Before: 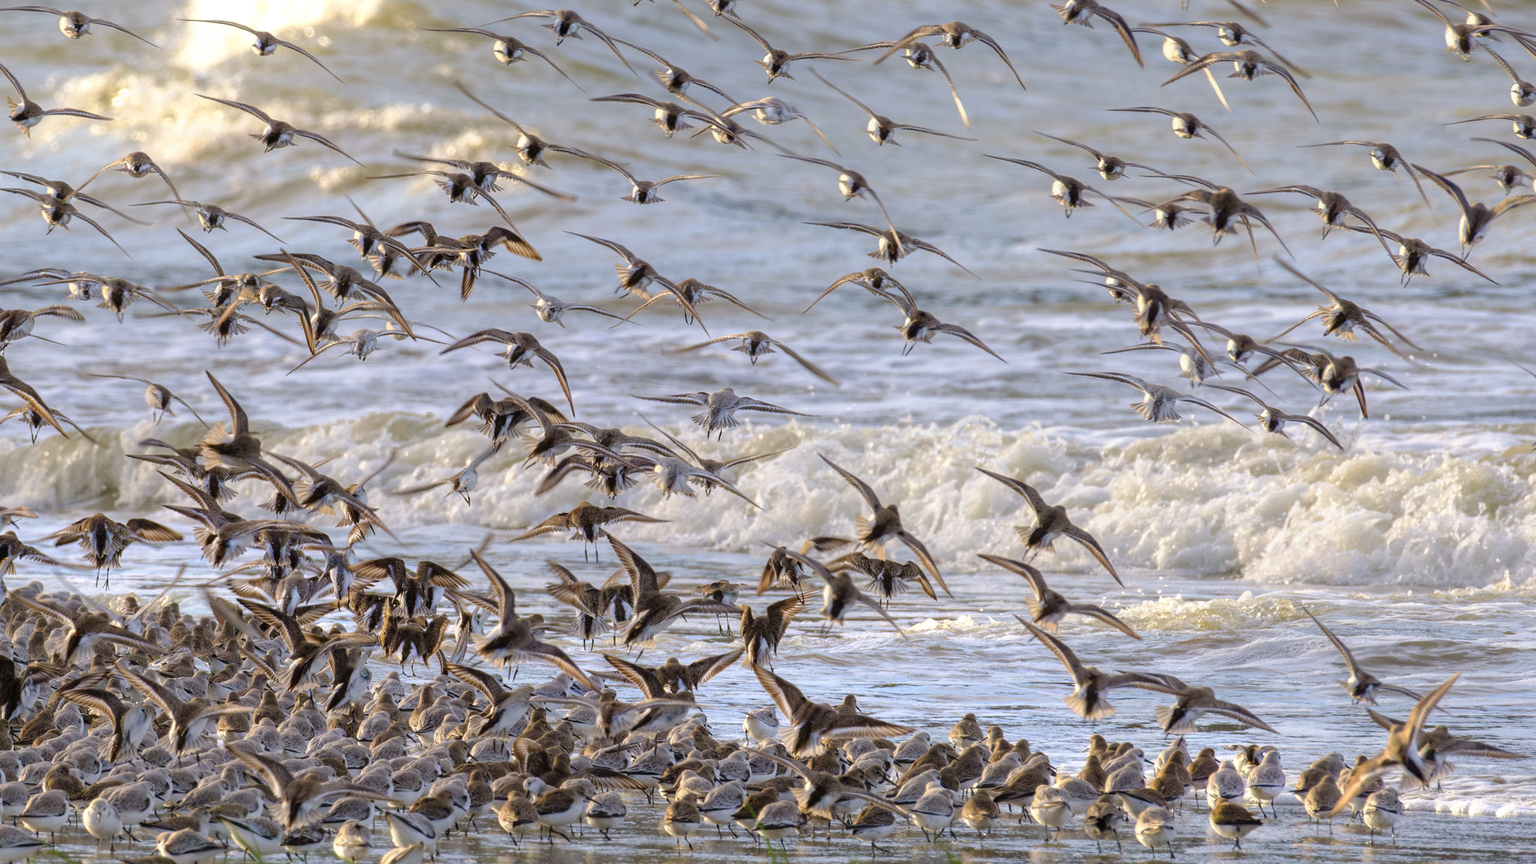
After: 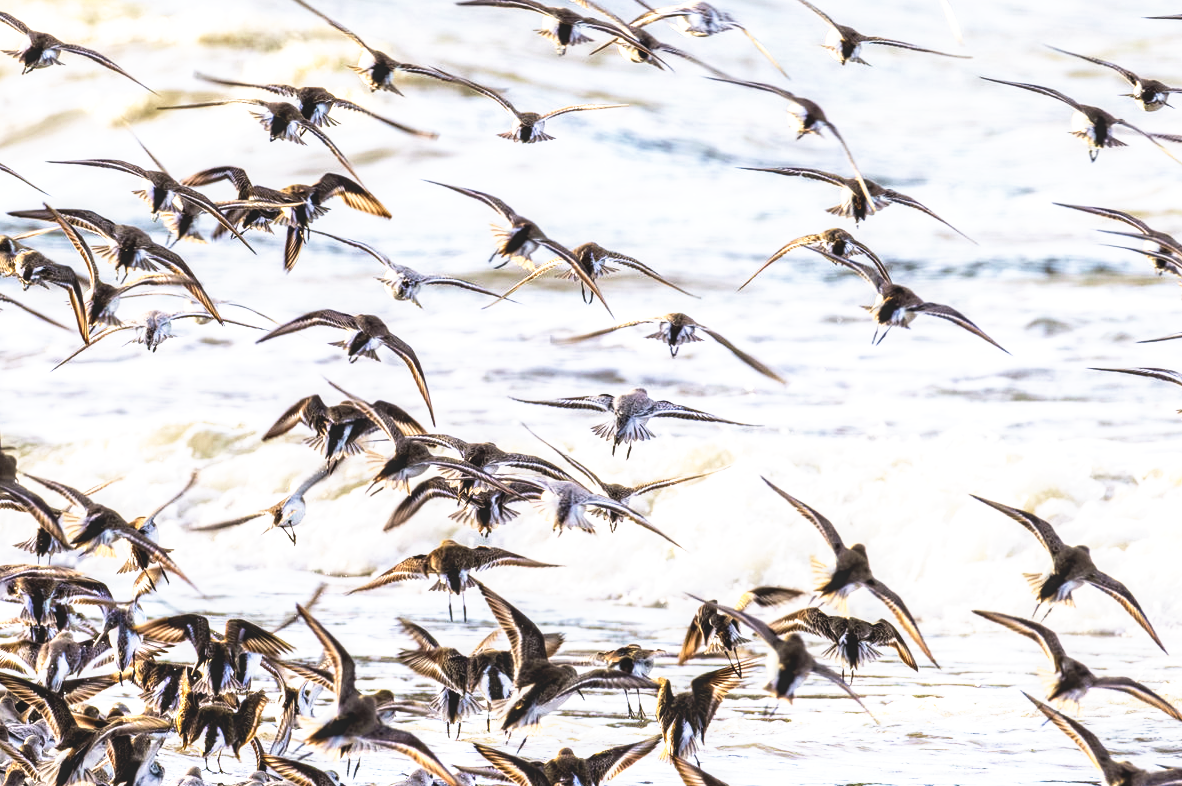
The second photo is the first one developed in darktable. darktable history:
local contrast: detail 130%
crop: left 16.202%, top 11.208%, right 26.045%, bottom 20.557%
tone curve: curves: ch0 [(0, 0) (0.003, 0.116) (0.011, 0.116) (0.025, 0.113) (0.044, 0.114) (0.069, 0.118) (0.1, 0.137) (0.136, 0.171) (0.177, 0.213) (0.224, 0.259) (0.277, 0.316) (0.335, 0.381) (0.399, 0.458) (0.468, 0.548) (0.543, 0.654) (0.623, 0.775) (0.709, 0.895) (0.801, 0.972) (0.898, 0.991) (1, 1)], preserve colors none
tone equalizer: -8 EV -0.75 EV, -7 EV -0.7 EV, -6 EV -0.6 EV, -5 EV -0.4 EV, -3 EV 0.4 EV, -2 EV 0.6 EV, -1 EV 0.7 EV, +0 EV 0.75 EV, edges refinement/feathering 500, mask exposure compensation -1.57 EV, preserve details no
